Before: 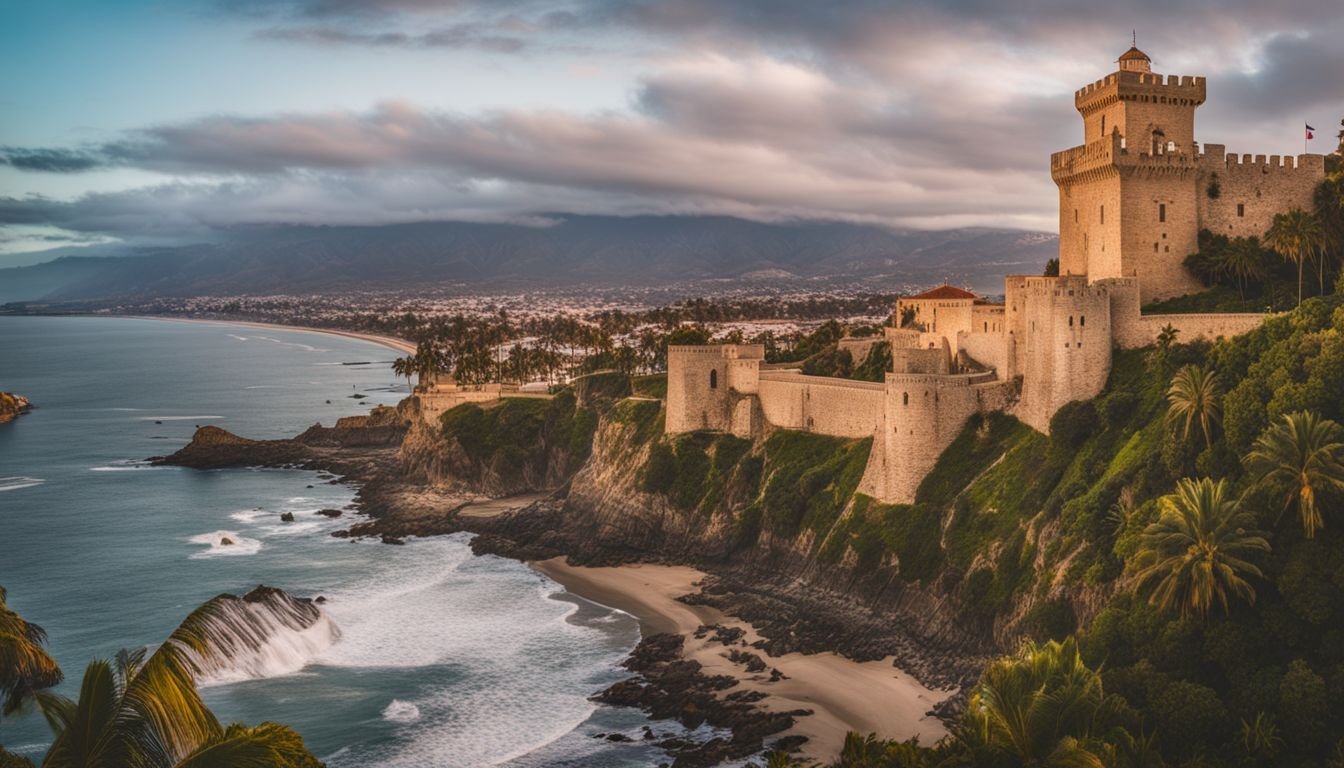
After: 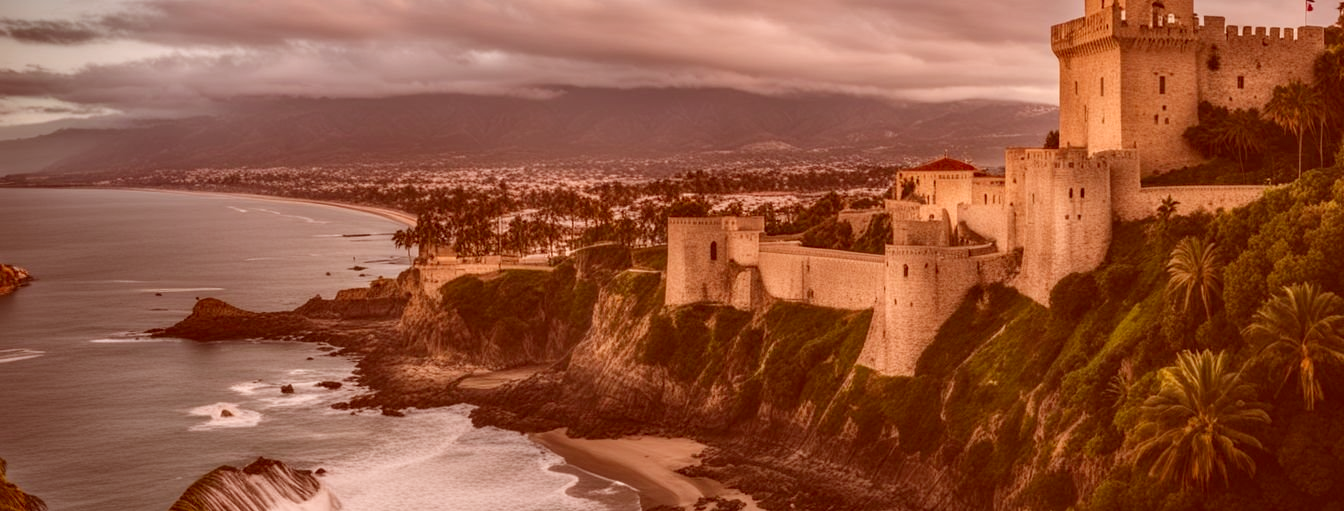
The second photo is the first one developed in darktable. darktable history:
color correction: highlights a* 9.03, highlights b* 8.71, shadows a* 40, shadows b* 40, saturation 0.8
crop: top 16.727%, bottom 16.727%
